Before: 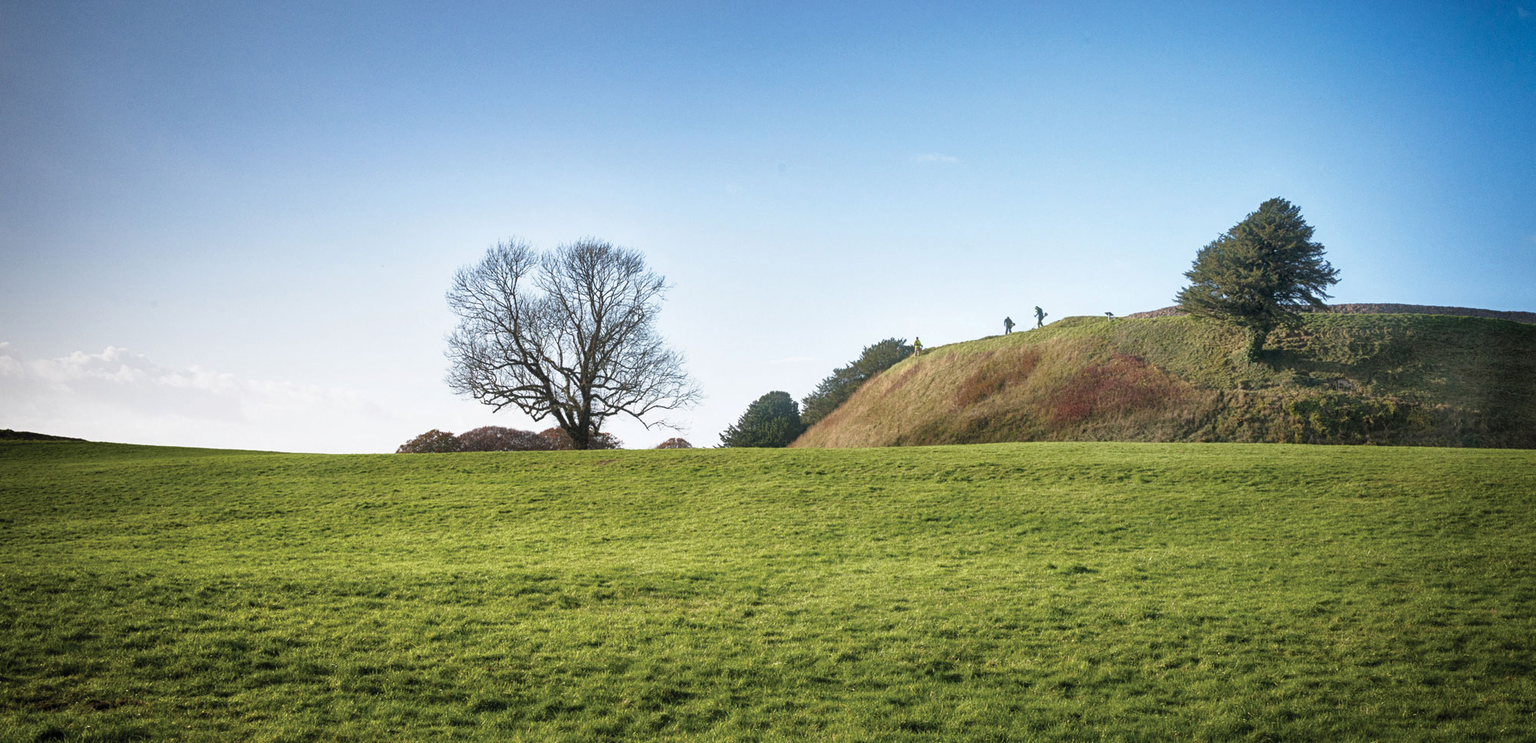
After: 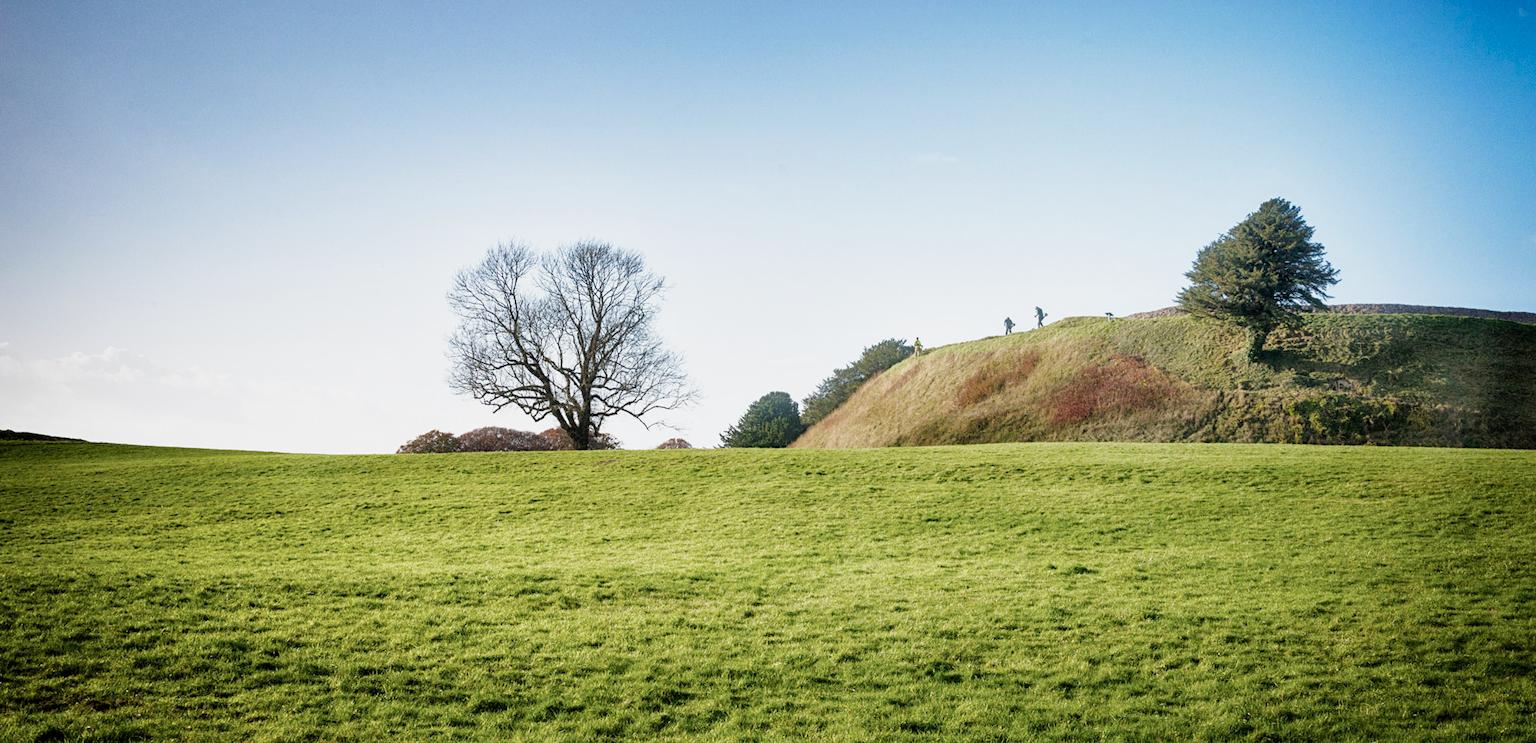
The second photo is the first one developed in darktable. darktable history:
exposure: black level correction 0, exposure 1.2 EV, compensate exposure bias true, compensate highlight preservation false
filmic rgb: middle gray luminance 29%, black relative exposure -10.3 EV, white relative exposure 5.5 EV, threshold 6 EV, target black luminance 0%, hardness 3.95, latitude 2.04%, contrast 1.132, highlights saturation mix 5%, shadows ↔ highlights balance 15.11%, add noise in highlights 0, preserve chrominance no, color science v3 (2019), use custom middle-gray values true, iterations of high-quality reconstruction 0, contrast in highlights soft, enable highlight reconstruction true
